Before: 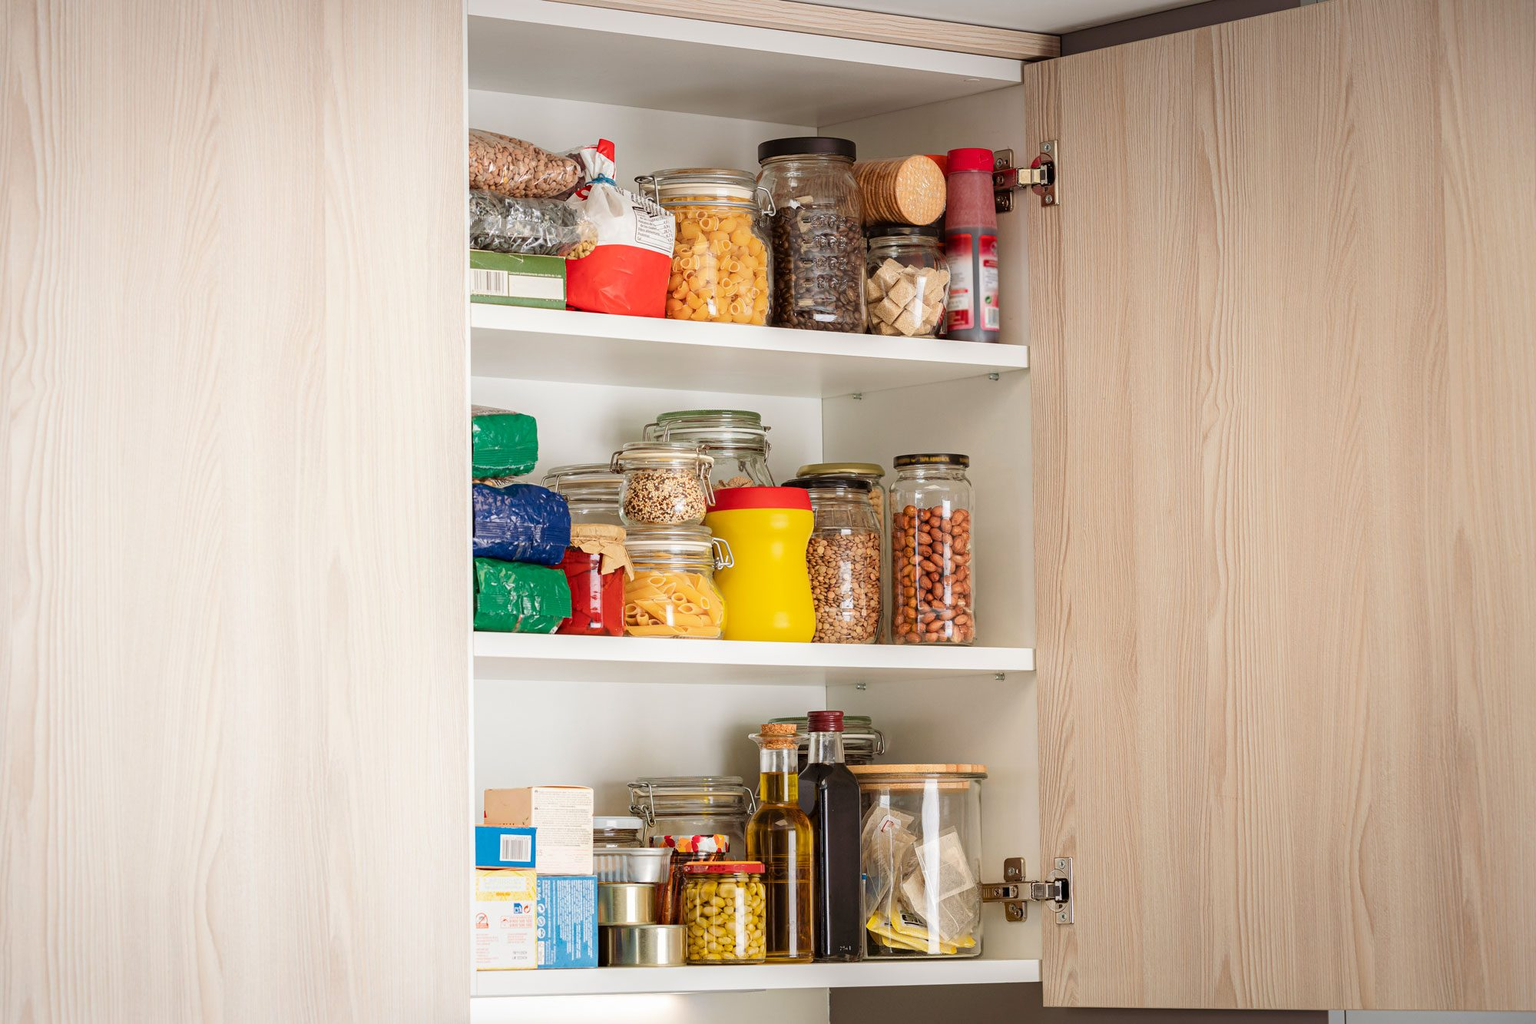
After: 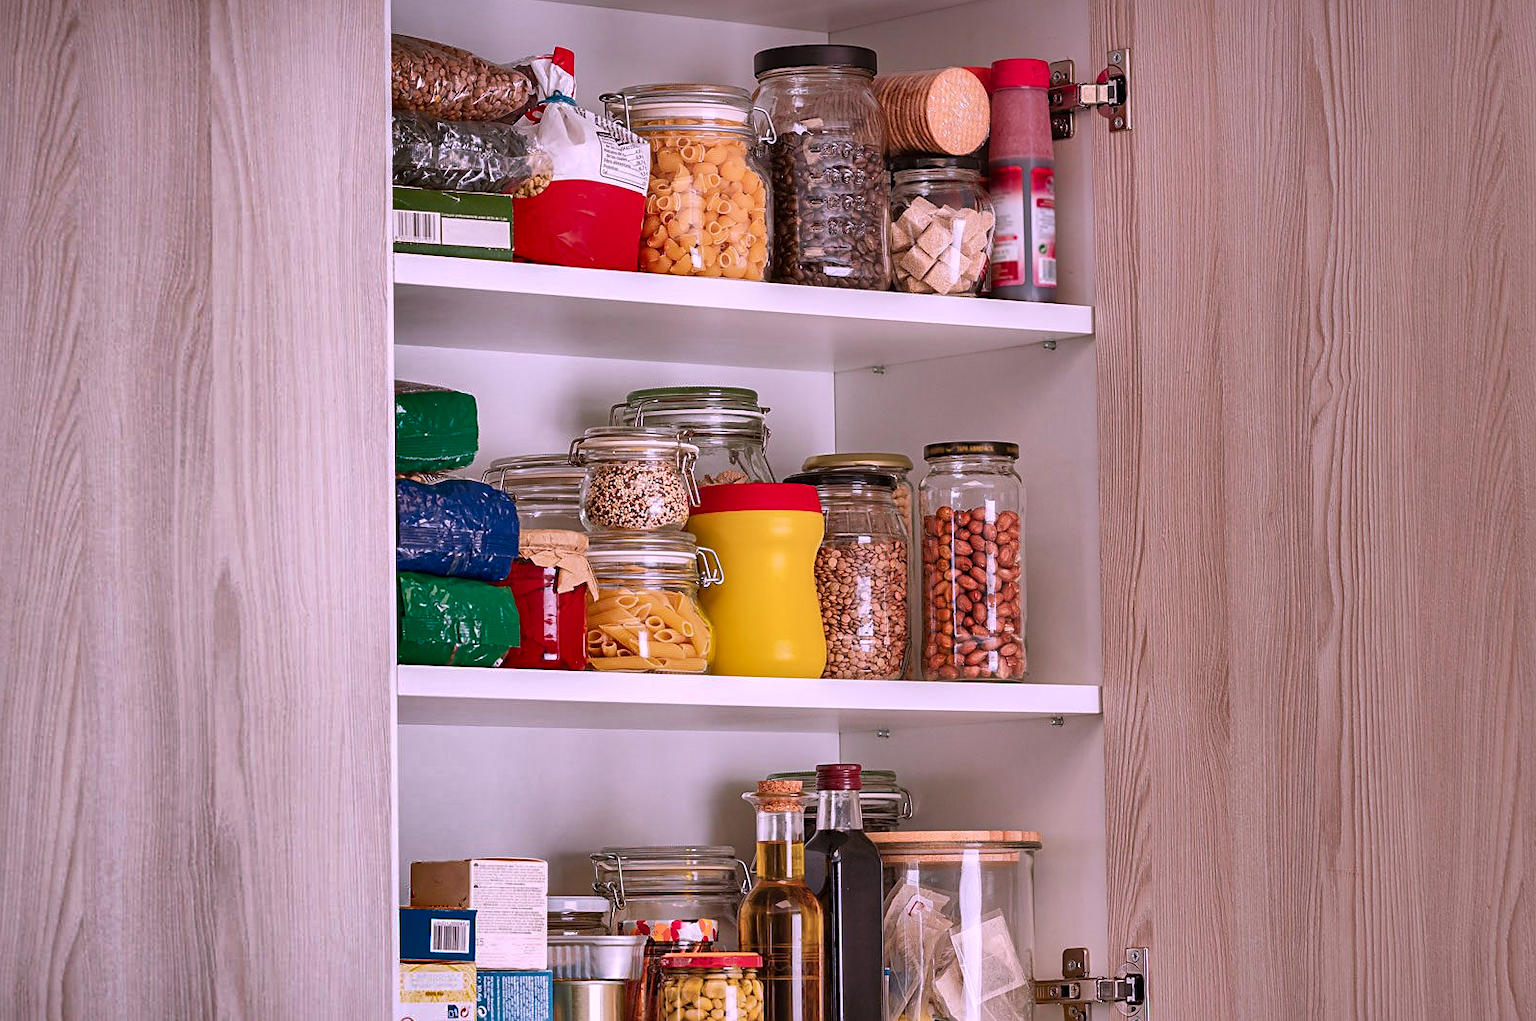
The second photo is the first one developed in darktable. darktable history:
color correction: highlights a* 15.57, highlights b* -20.05
shadows and highlights: shadows 20.89, highlights -83.03, soften with gaussian
sharpen: radius 1.873, amount 0.399, threshold 1.205
crop and rotate: left 10.2%, top 9.965%, right 10.023%, bottom 10.393%
